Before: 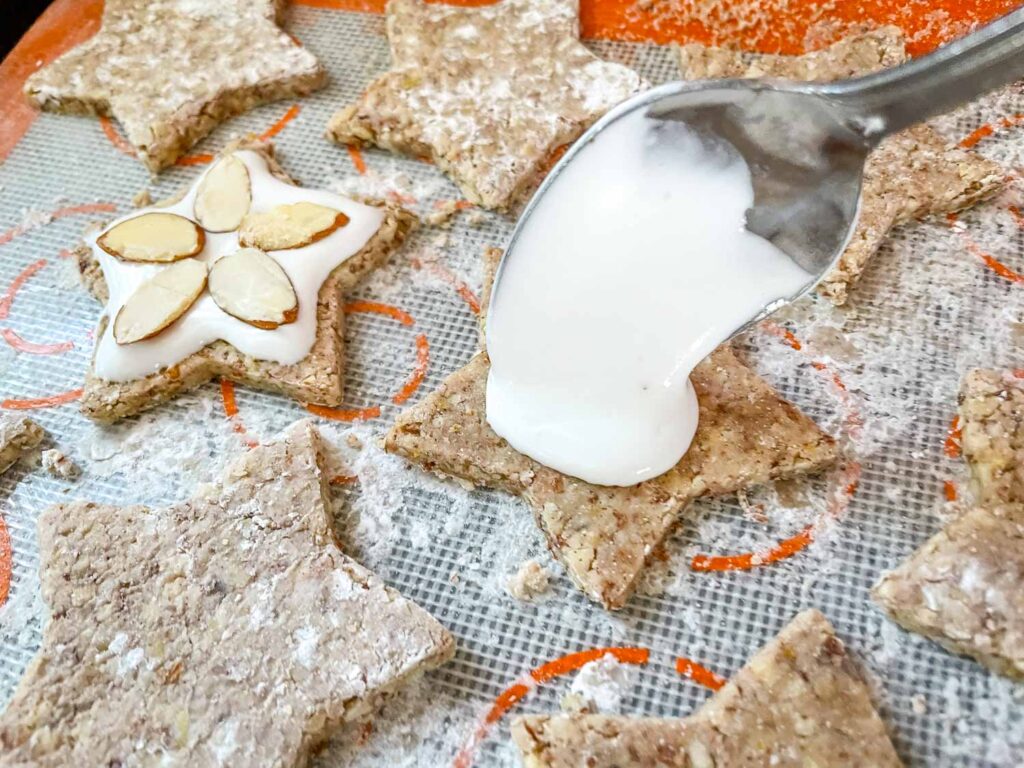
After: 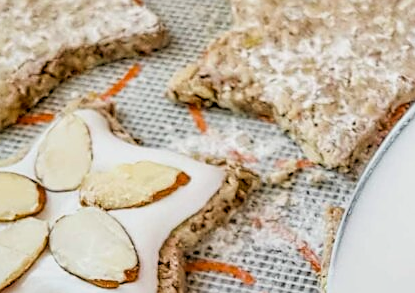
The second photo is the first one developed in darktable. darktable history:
sharpen: on, module defaults
filmic rgb: black relative exposure -3.34 EV, white relative exposure 3.46 EV, hardness 2.37, contrast 1.103, iterations of high-quality reconstruction 0
crop: left 15.533%, top 5.463%, right 43.867%, bottom 56.379%
local contrast: on, module defaults
